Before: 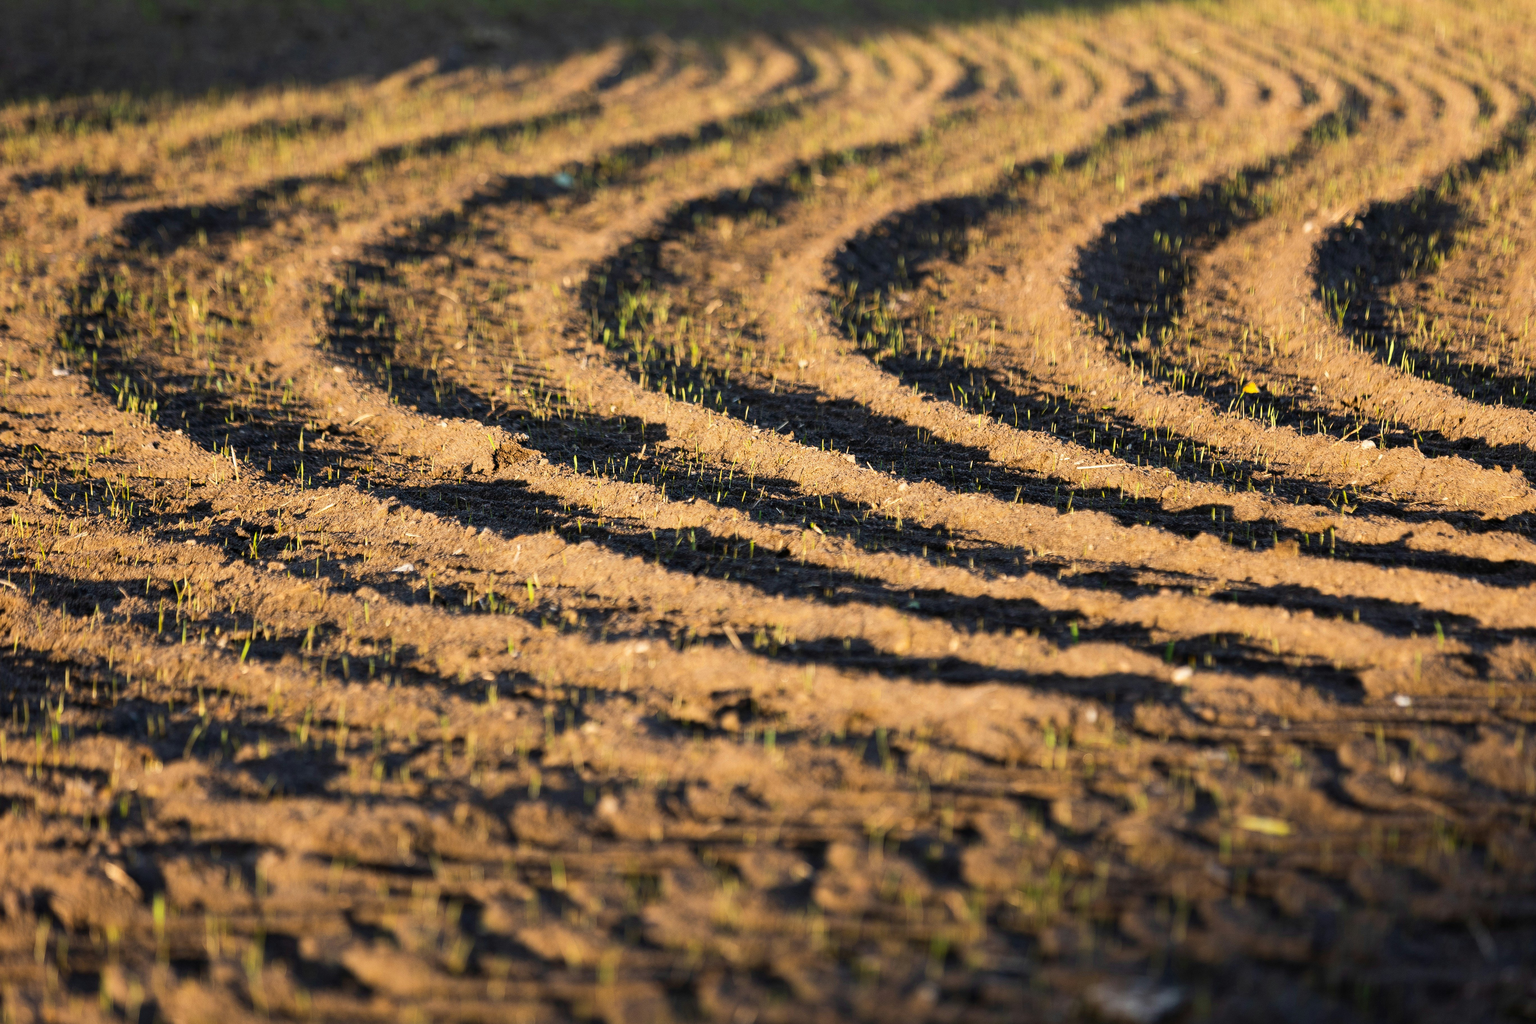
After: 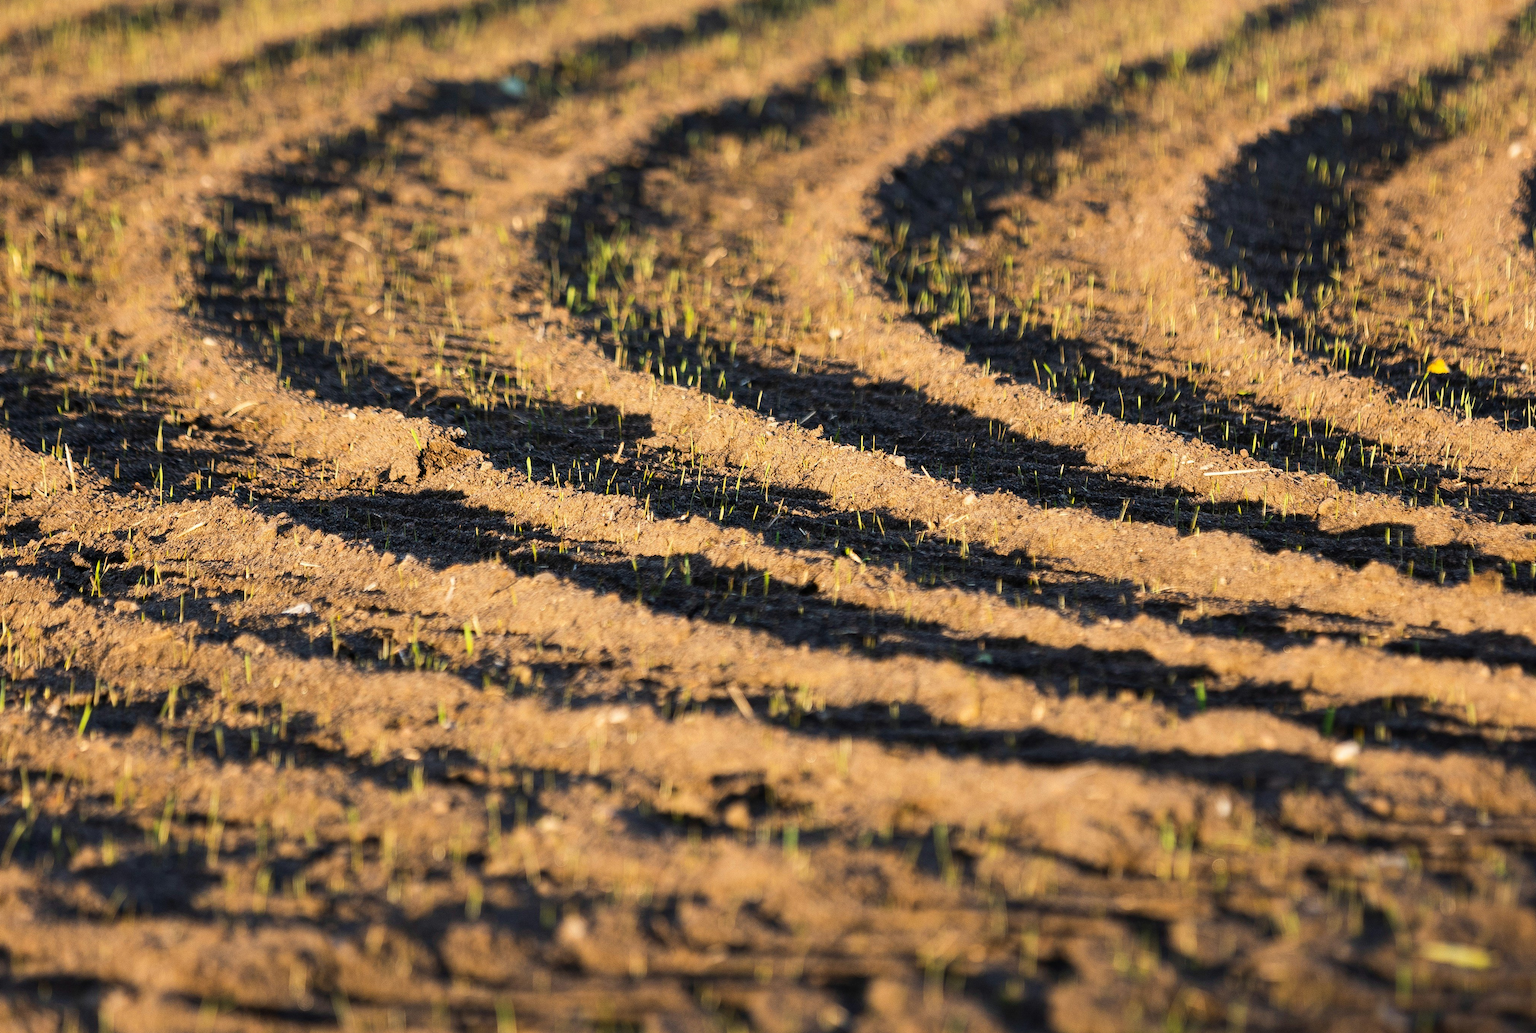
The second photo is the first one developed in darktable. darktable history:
crop and rotate: left 11.897%, top 11.338%, right 13.813%, bottom 13.651%
